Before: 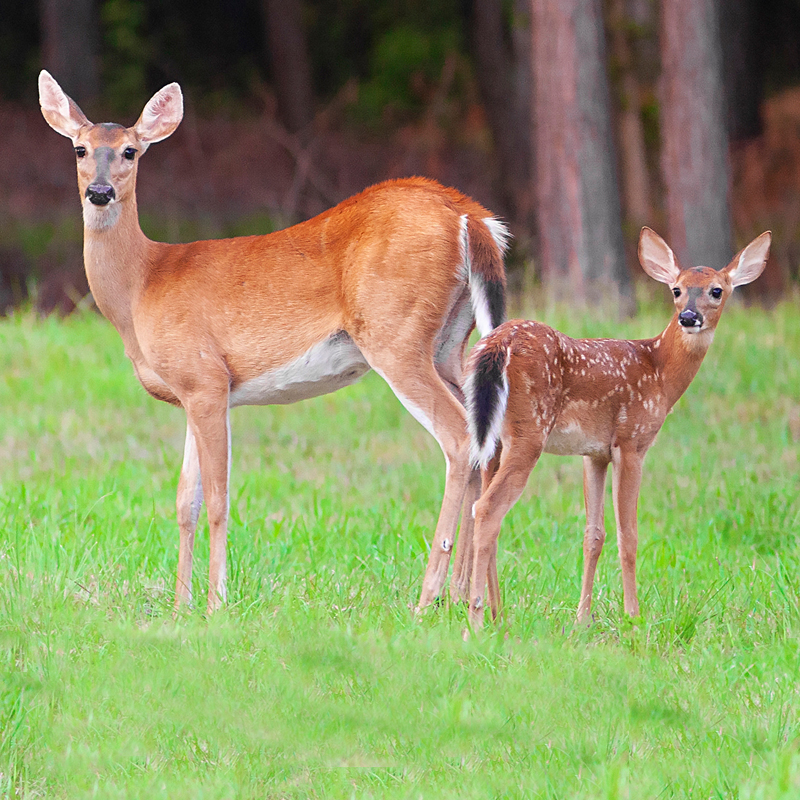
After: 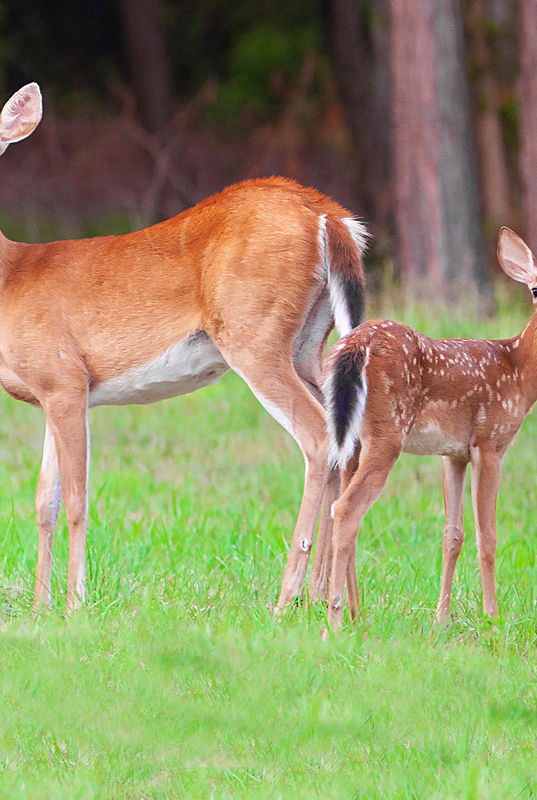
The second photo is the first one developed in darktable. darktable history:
crop and rotate: left 17.642%, right 15.136%
